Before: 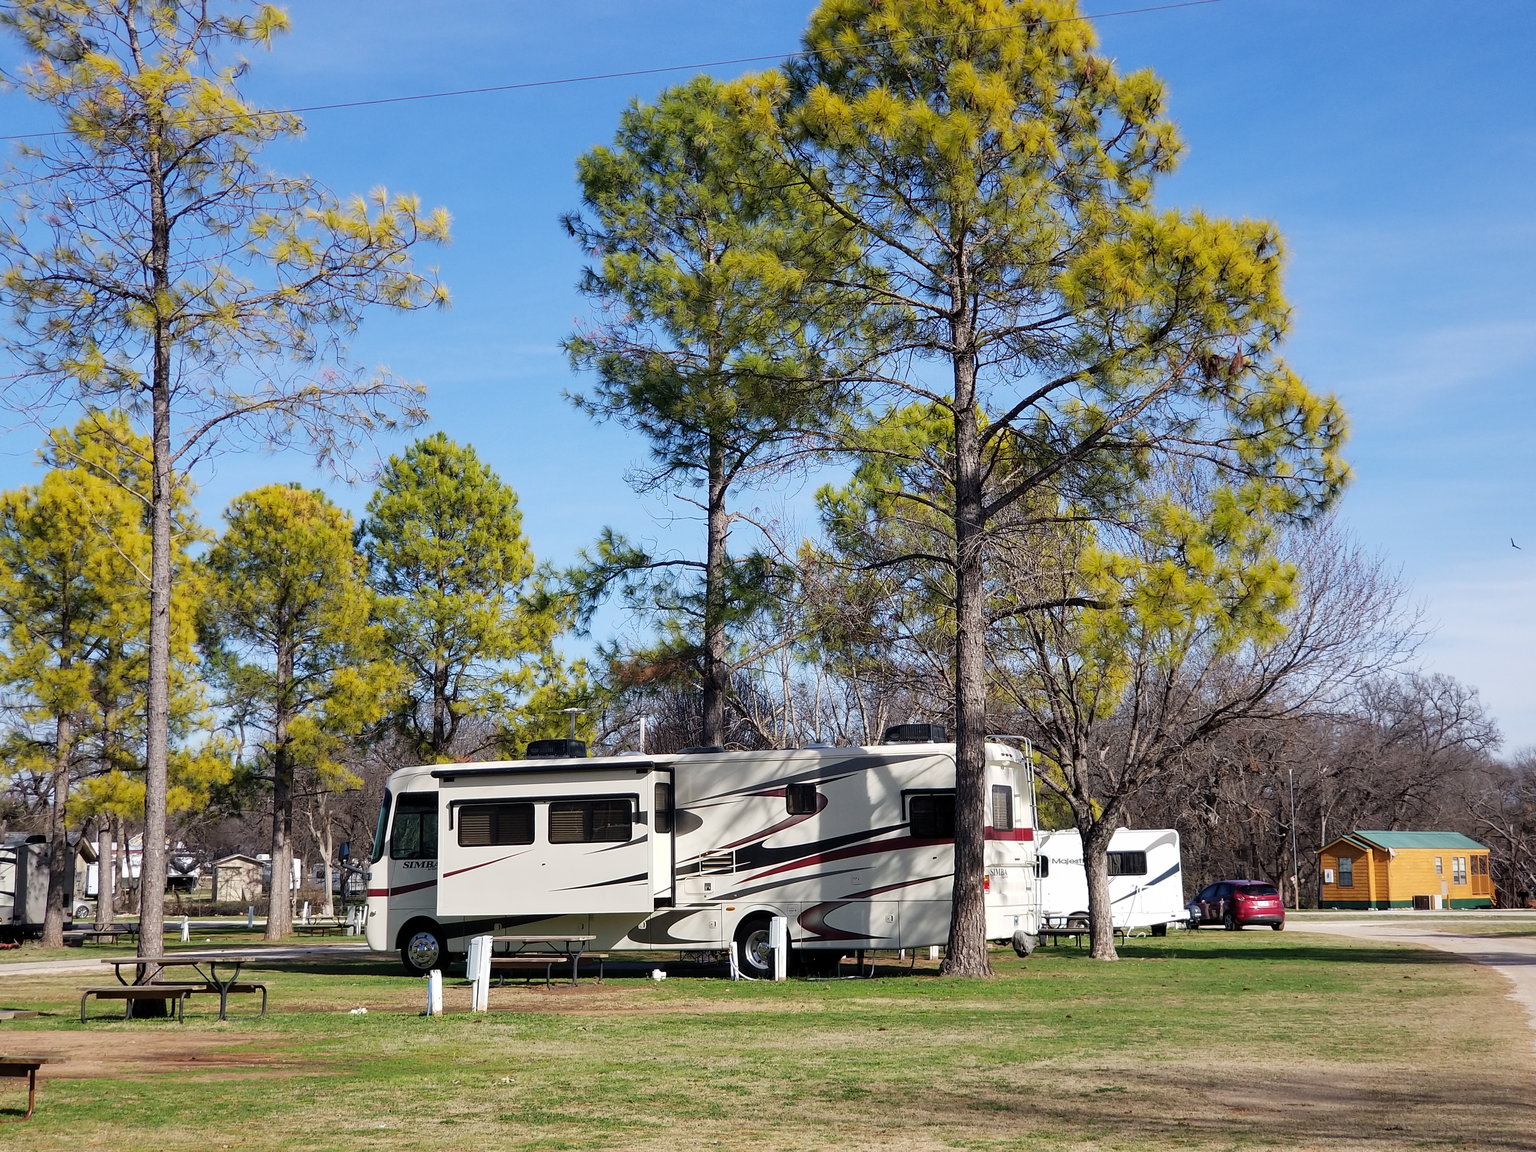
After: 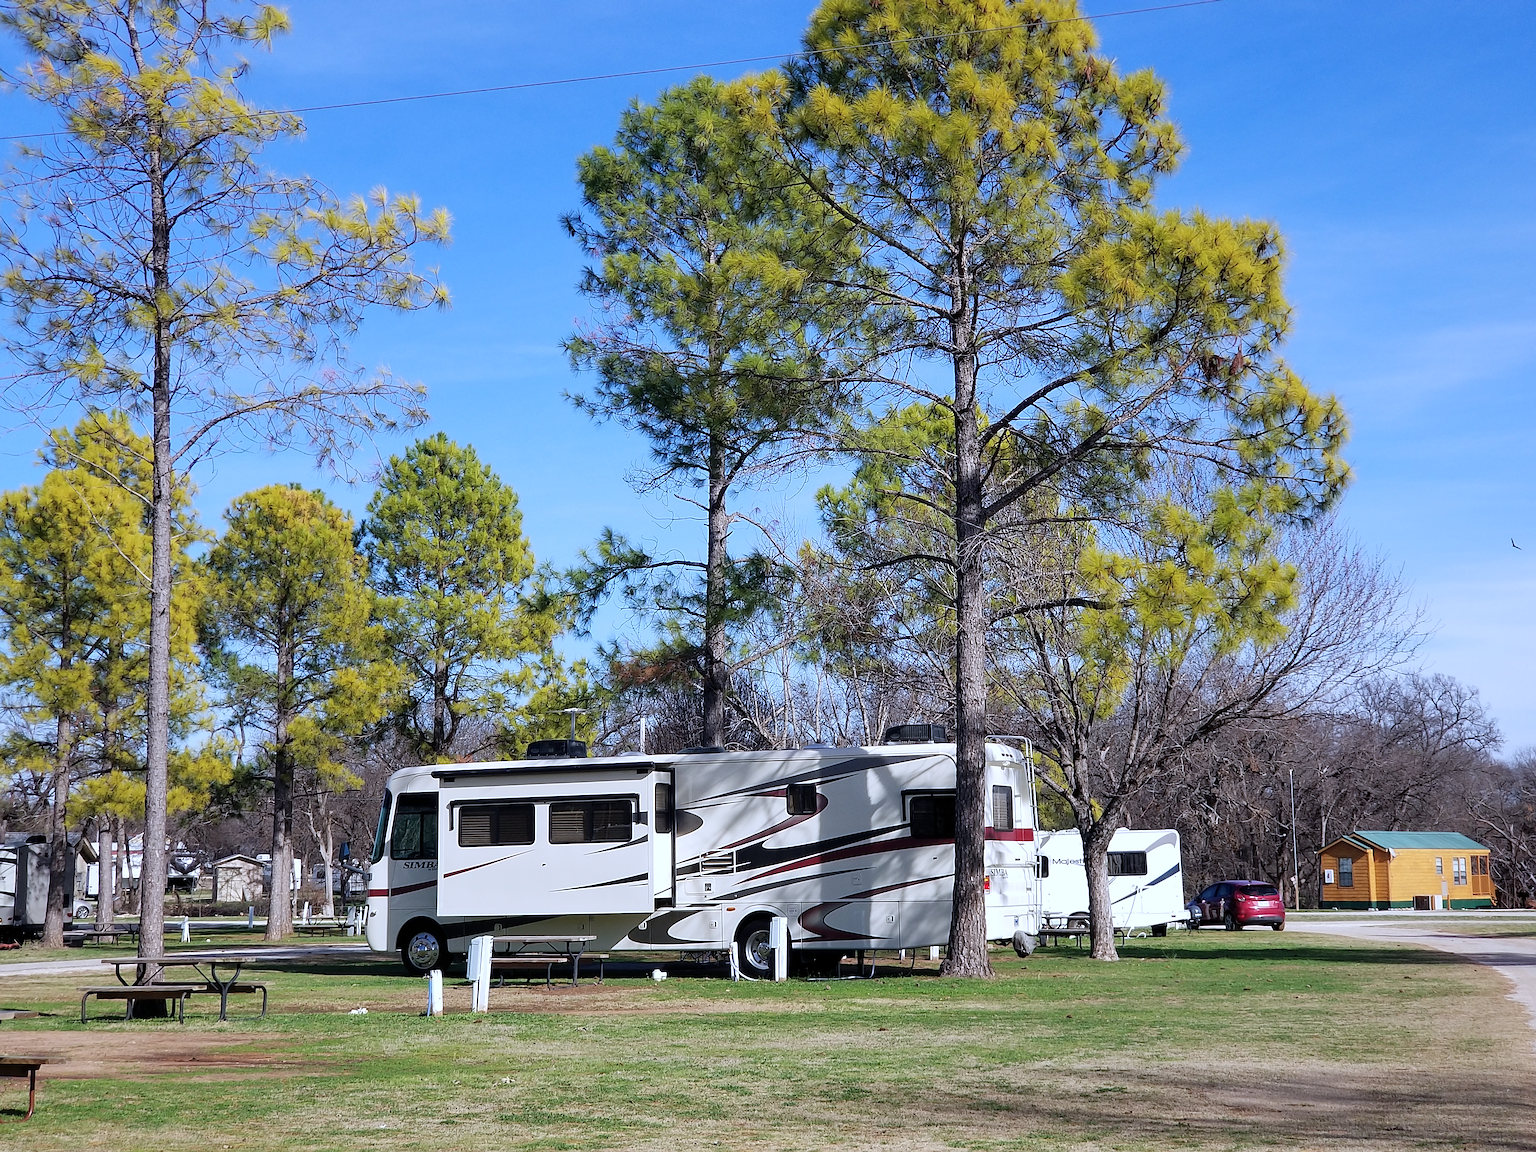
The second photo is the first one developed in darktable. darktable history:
color calibration: illuminant custom, x 0.371, y 0.381, temperature 4282.53 K
sharpen: on, module defaults
